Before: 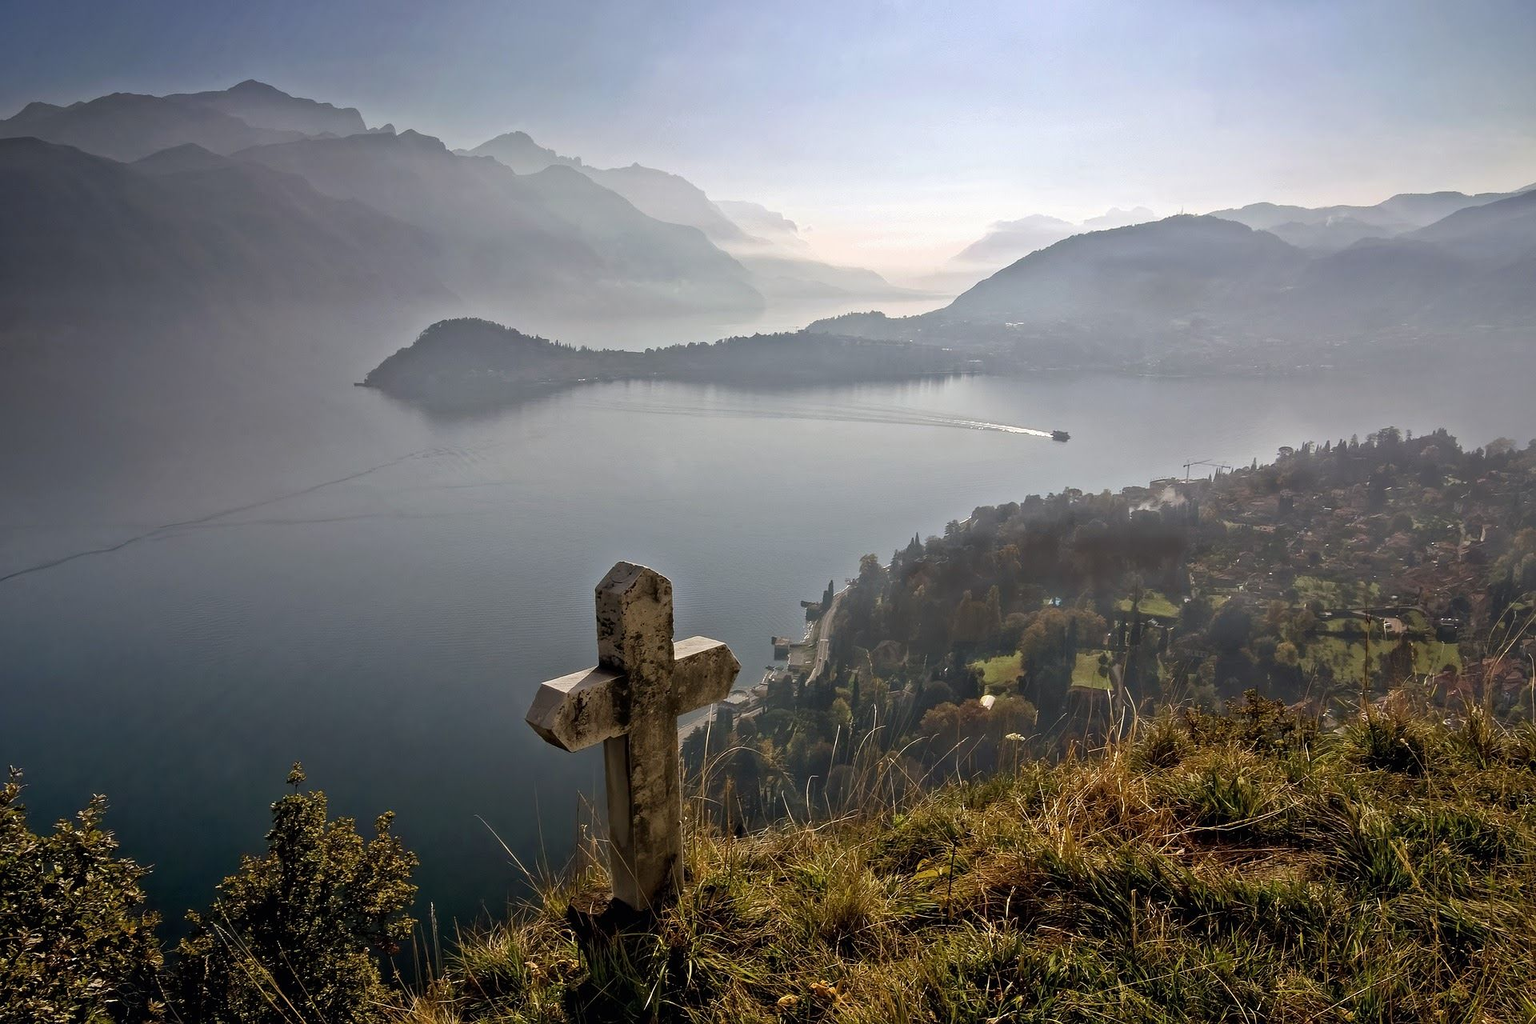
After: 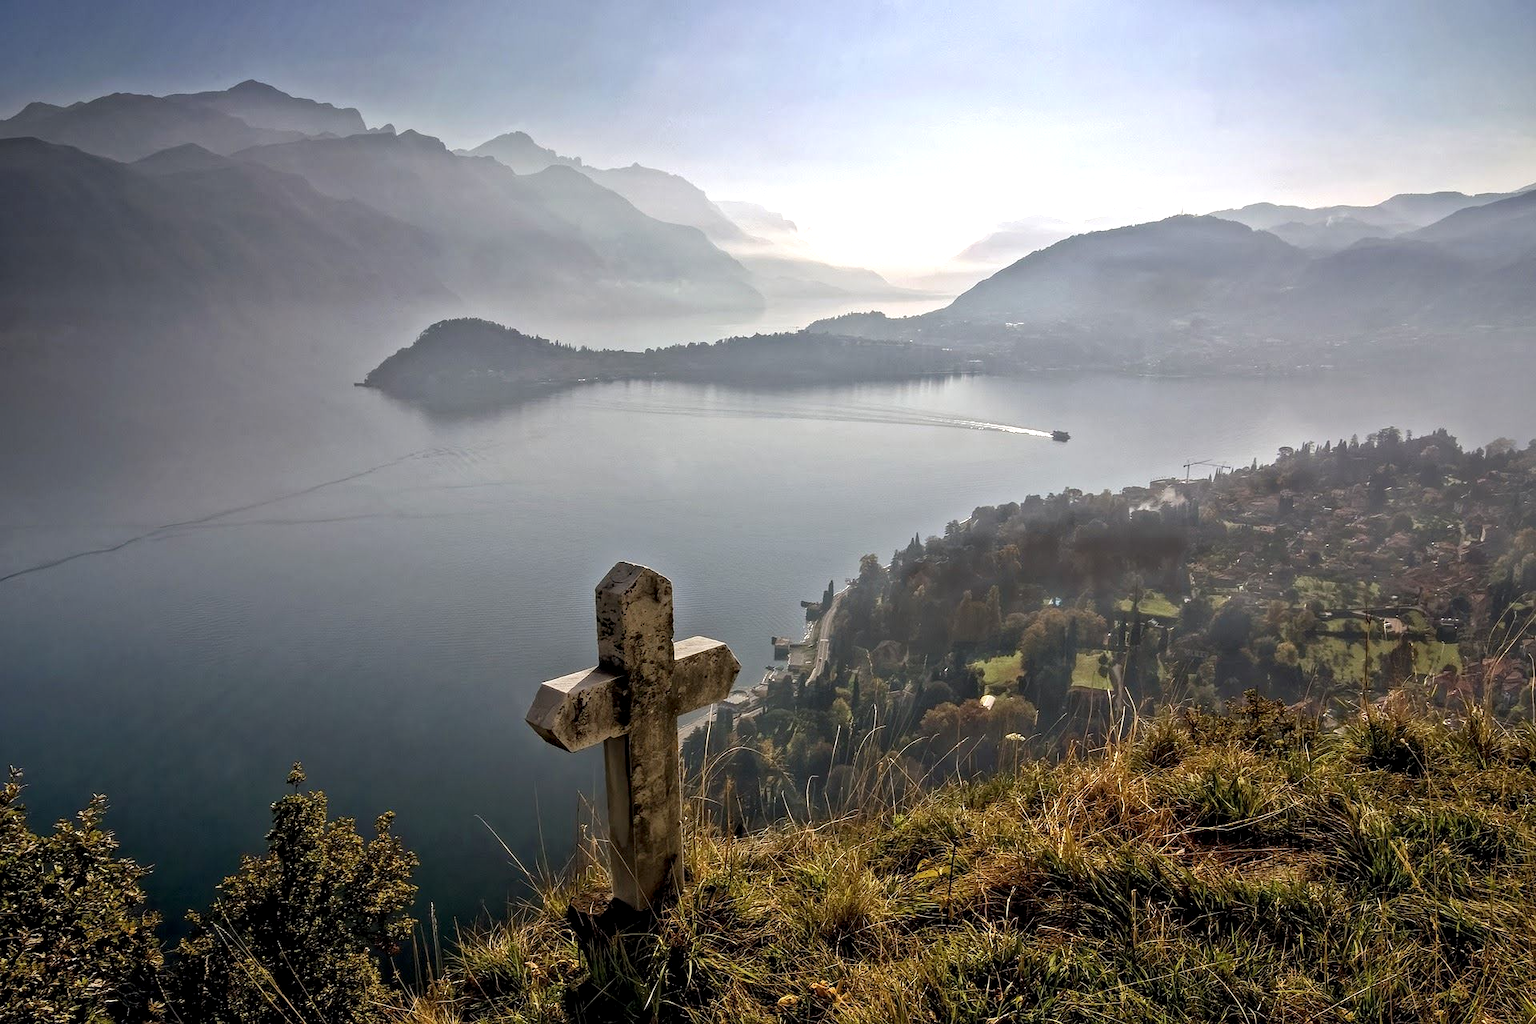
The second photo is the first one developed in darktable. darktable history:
exposure: exposure 0.236 EV, compensate highlight preservation false
local contrast: on, module defaults
